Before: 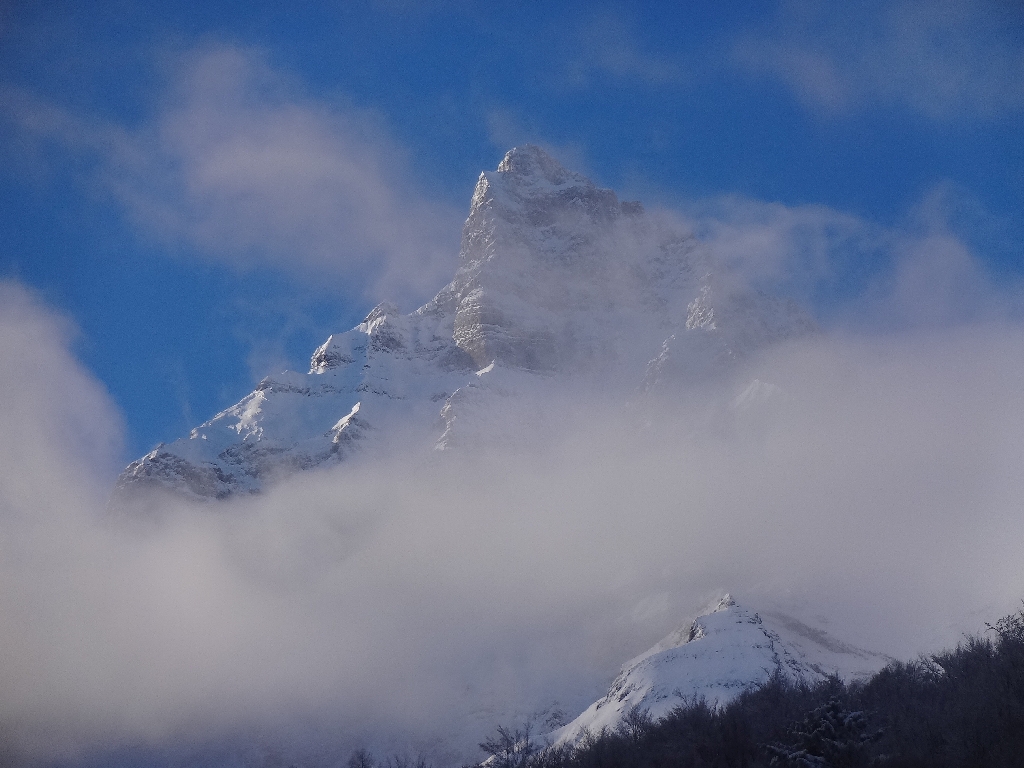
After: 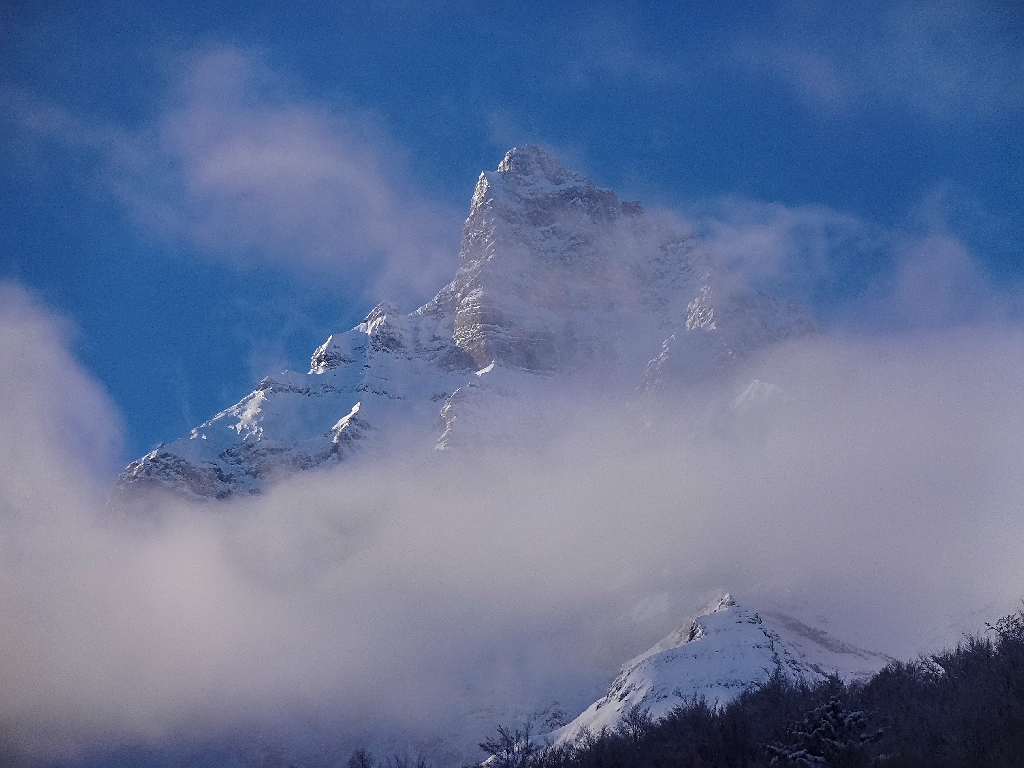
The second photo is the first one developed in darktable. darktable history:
local contrast: on, module defaults
sharpen: on, module defaults
velvia: strength 45%
